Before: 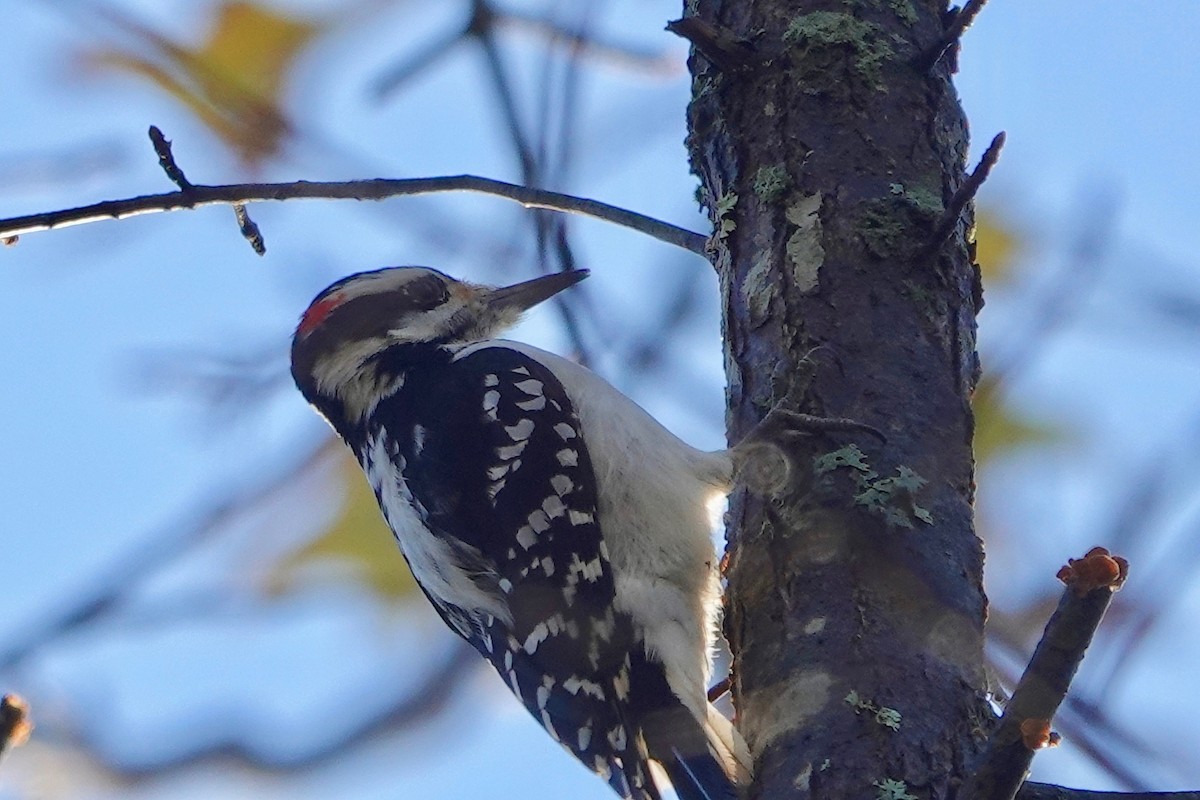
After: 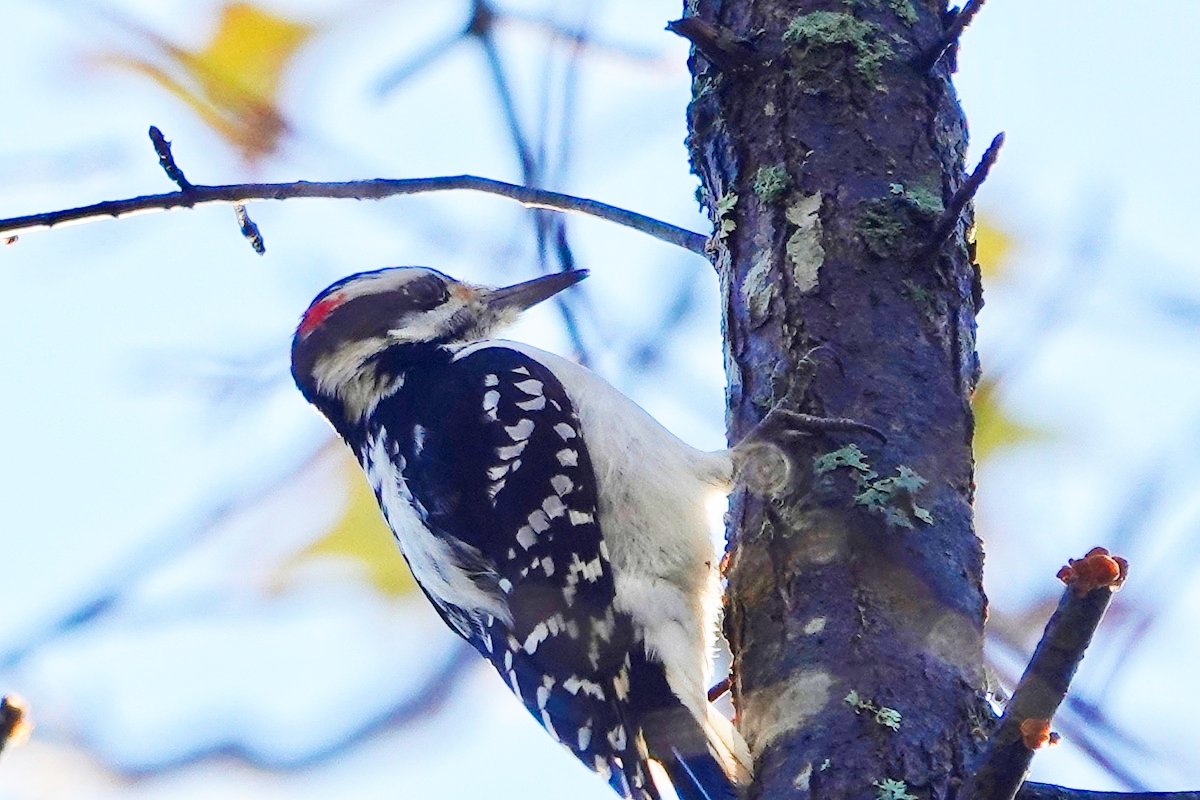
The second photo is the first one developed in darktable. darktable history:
color balance rgb: contrast -10%
base curve: curves: ch0 [(0, 0) (0.007, 0.004) (0.027, 0.03) (0.046, 0.07) (0.207, 0.54) (0.442, 0.872) (0.673, 0.972) (1, 1)], preserve colors none
